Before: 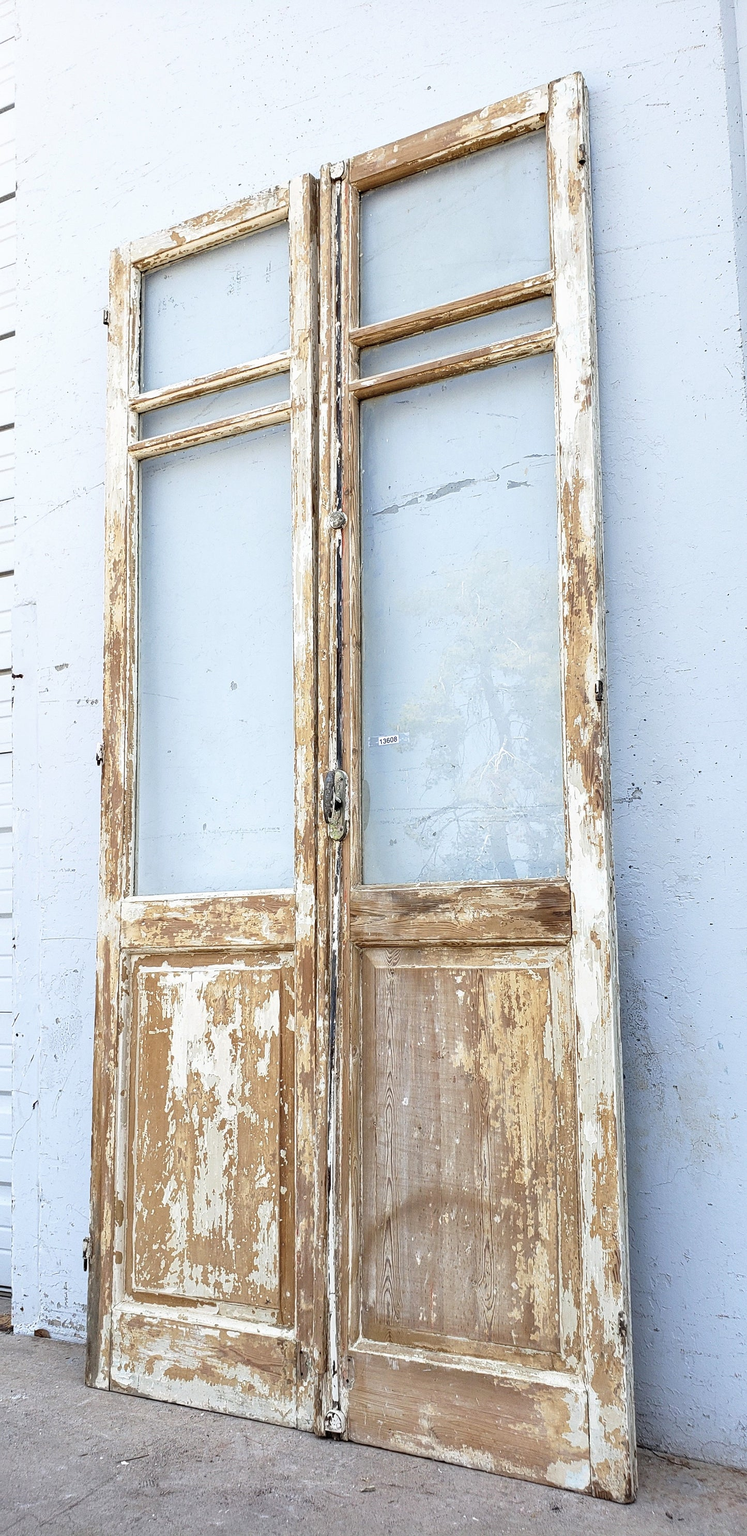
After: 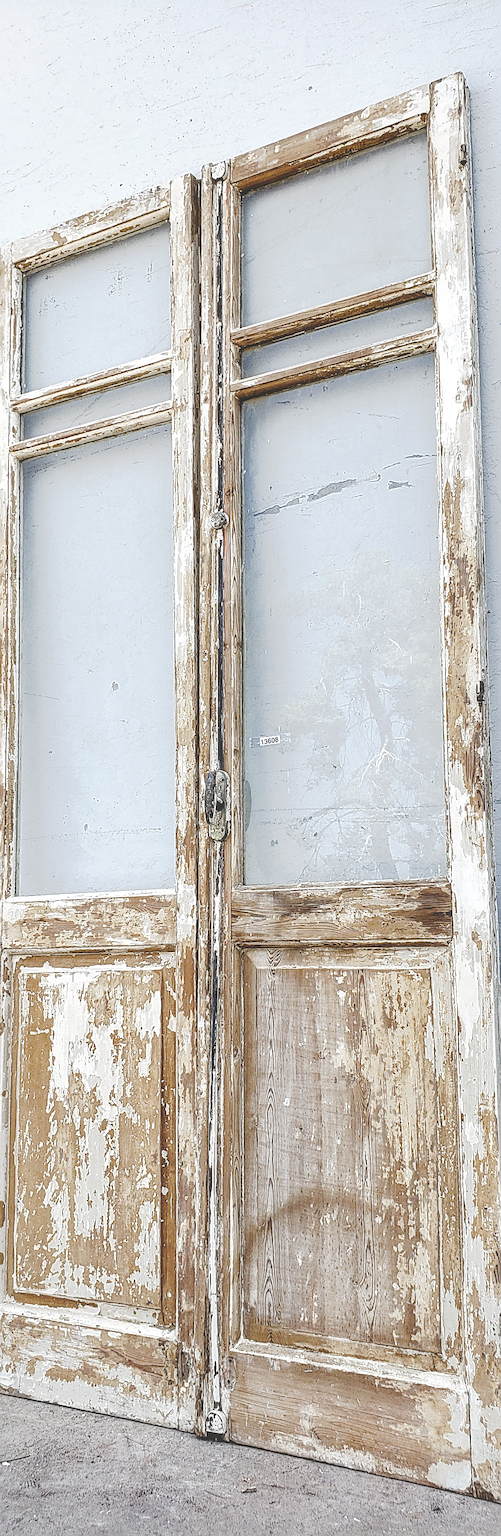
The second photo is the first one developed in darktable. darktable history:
sharpen: on, module defaults
shadows and highlights: highlights color adjustment 78.67%
crop and rotate: left 15.93%, right 16.918%
tone curve: curves: ch0 [(0, 0) (0.003, 0.184) (0.011, 0.184) (0.025, 0.189) (0.044, 0.192) (0.069, 0.194) (0.1, 0.2) (0.136, 0.202) (0.177, 0.206) (0.224, 0.214) (0.277, 0.243) (0.335, 0.297) (0.399, 0.39) (0.468, 0.508) (0.543, 0.653) (0.623, 0.754) (0.709, 0.834) (0.801, 0.887) (0.898, 0.925) (1, 1)], preserve colors none
exposure: exposure 0.084 EV, compensate exposure bias true, compensate highlight preservation false
local contrast: on, module defaults
contrast brightness saturation: contrast -0.049, saturation -0.394
